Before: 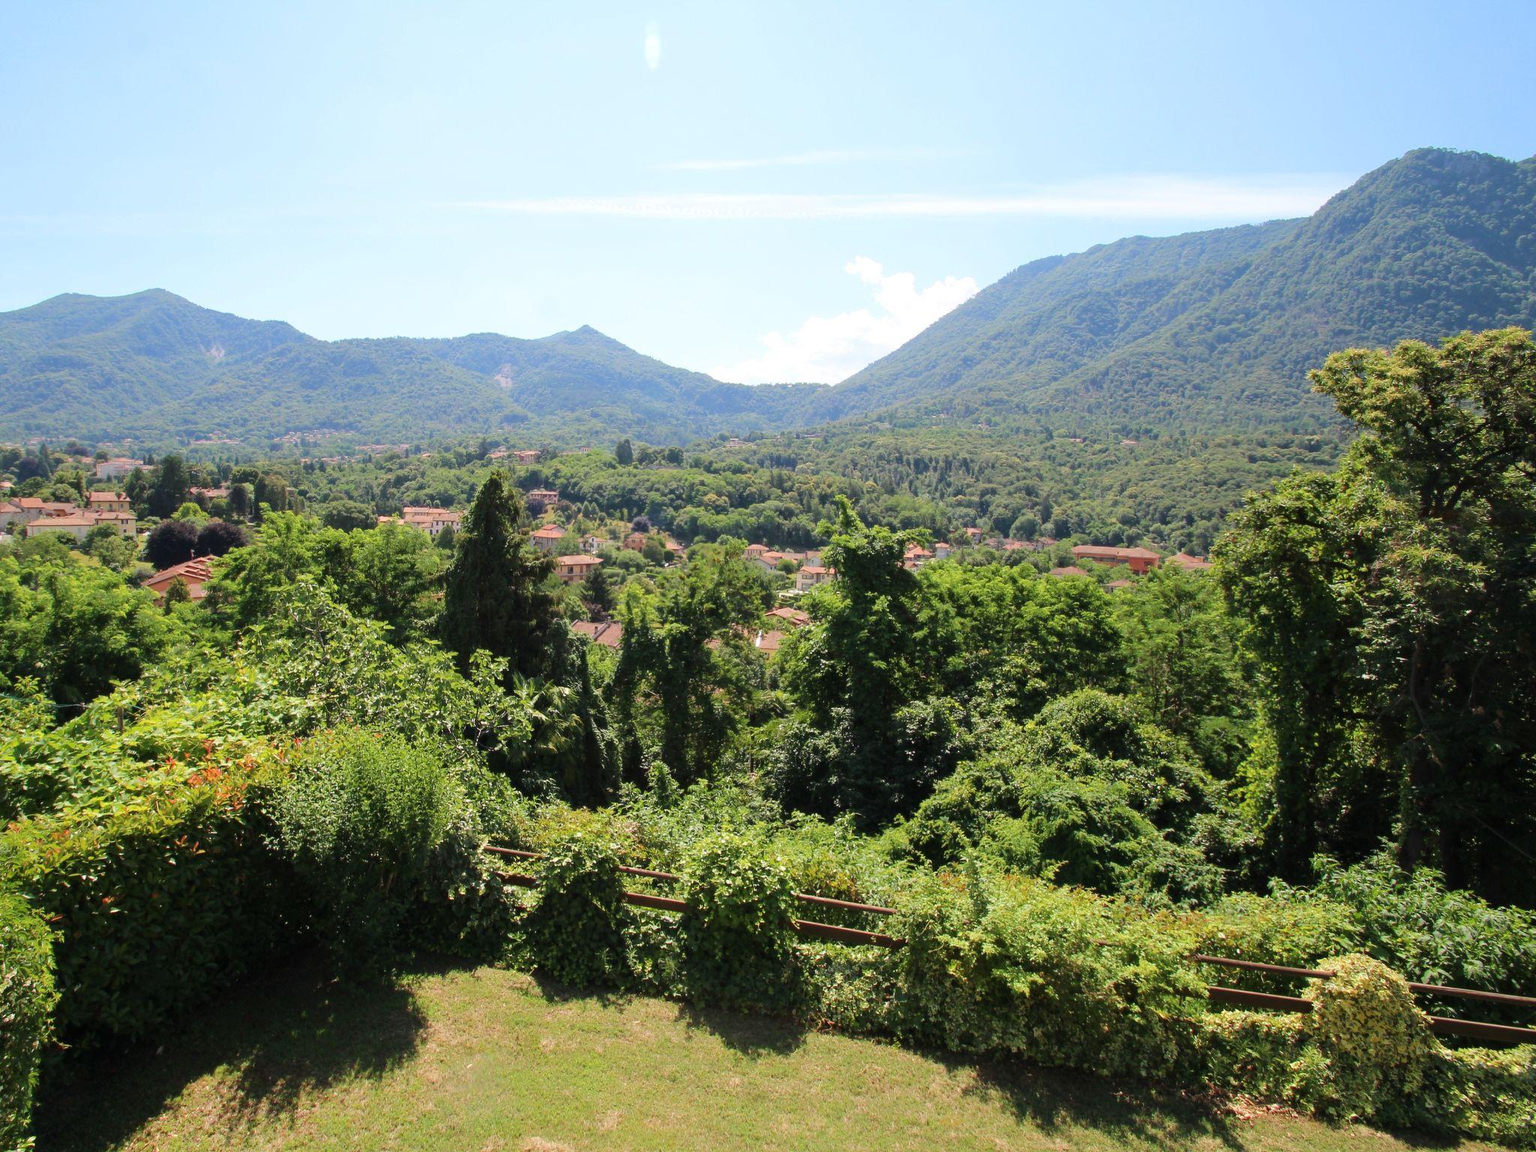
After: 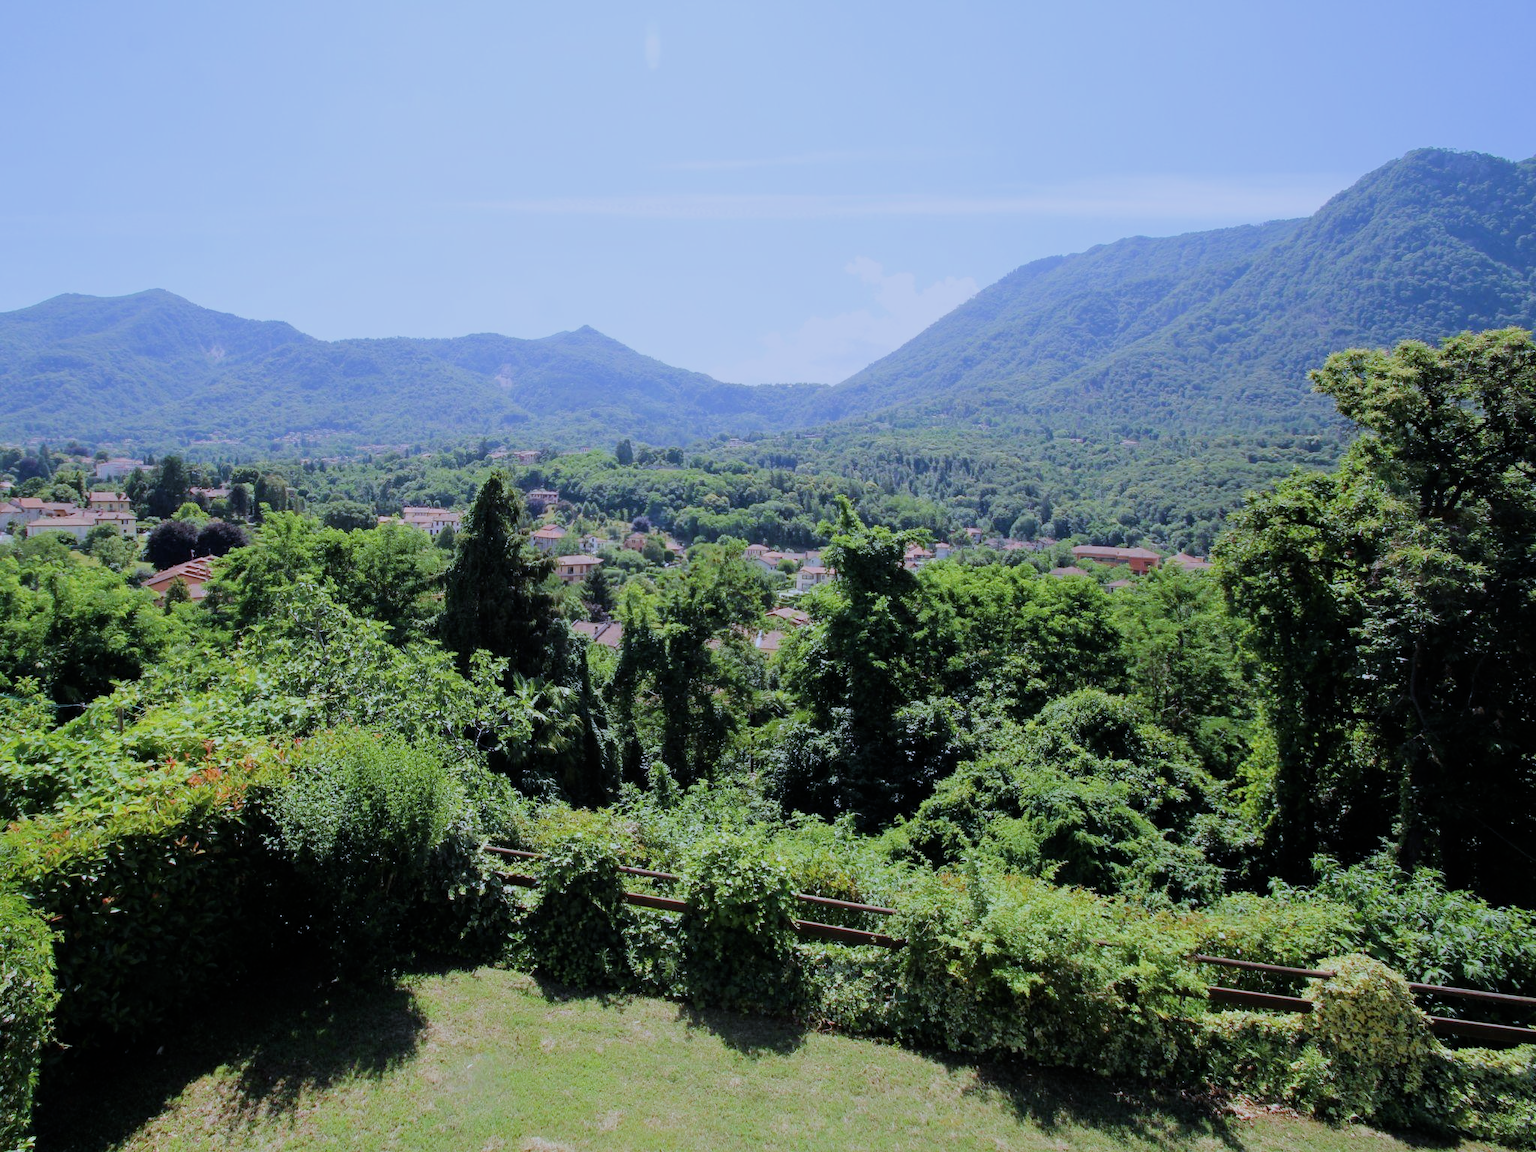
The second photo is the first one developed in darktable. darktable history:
white balance: red 0.871, blue 1.249
filmic rgb: black relative exposure -7.65 EV, white relative exposure 4.56 EV, hardness 3.61
